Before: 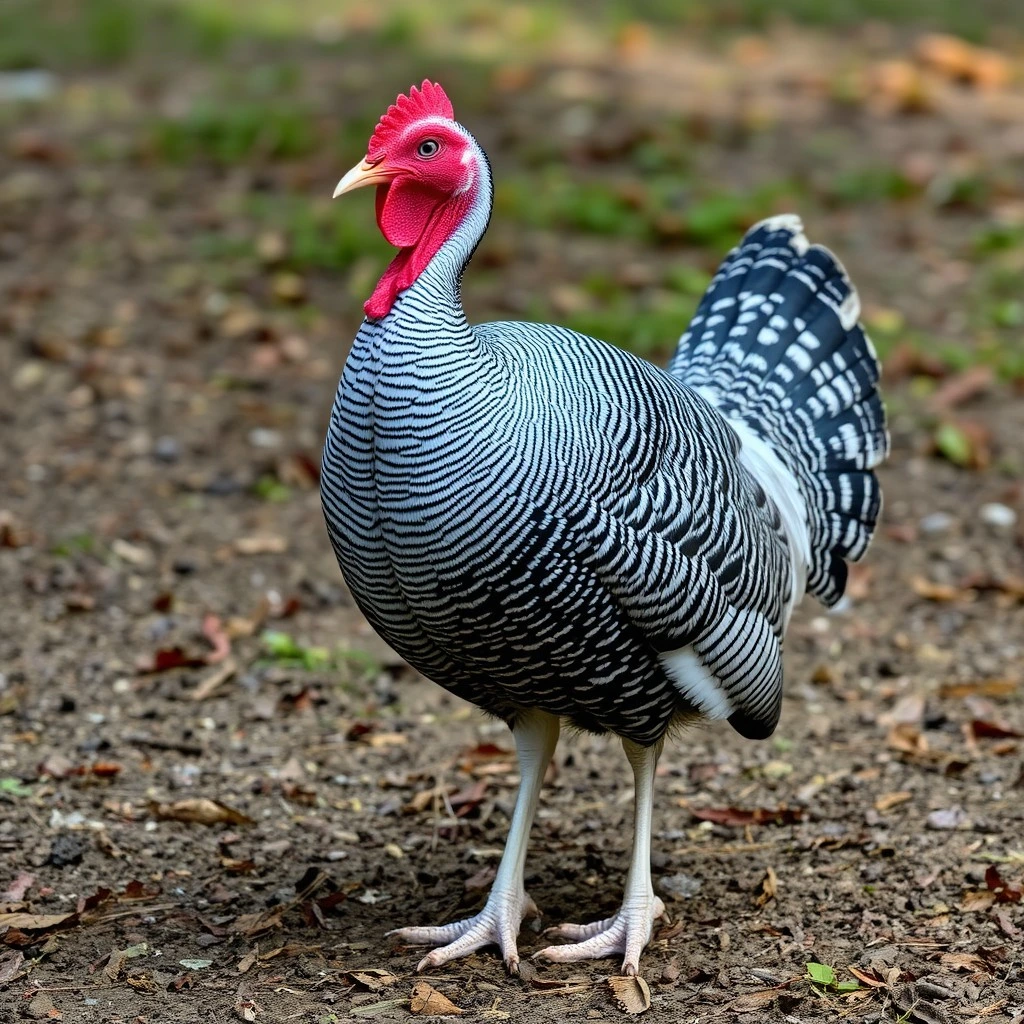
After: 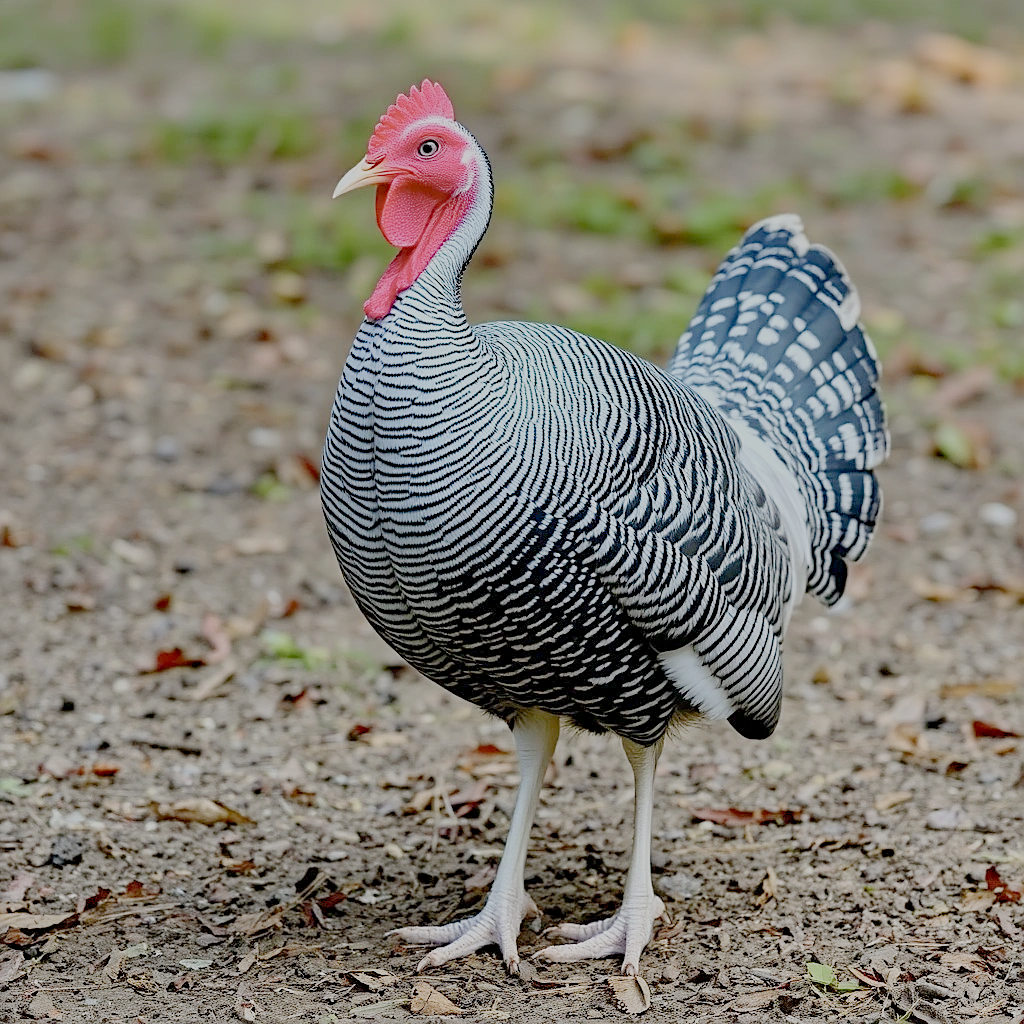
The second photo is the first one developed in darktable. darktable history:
filmic rgb: white relative exposure 8 EV, threshold 3 EV, structure ↔ texture 100%, target black luminance 0%, hardness 2.44, latitude 76.53%, contrast 0.562, shadows ↔ highlights balance 0%, preserve chrominance no, color science v4 (2020), iterations of high-quality reconstruction 10, type of noise poissonian, enable highlight reconstruction true
exposure: black level correction 0, exposure 1.388 EV, compensate exposure bias true, compensate highlight preservation false
sharpen: on, module defaults
